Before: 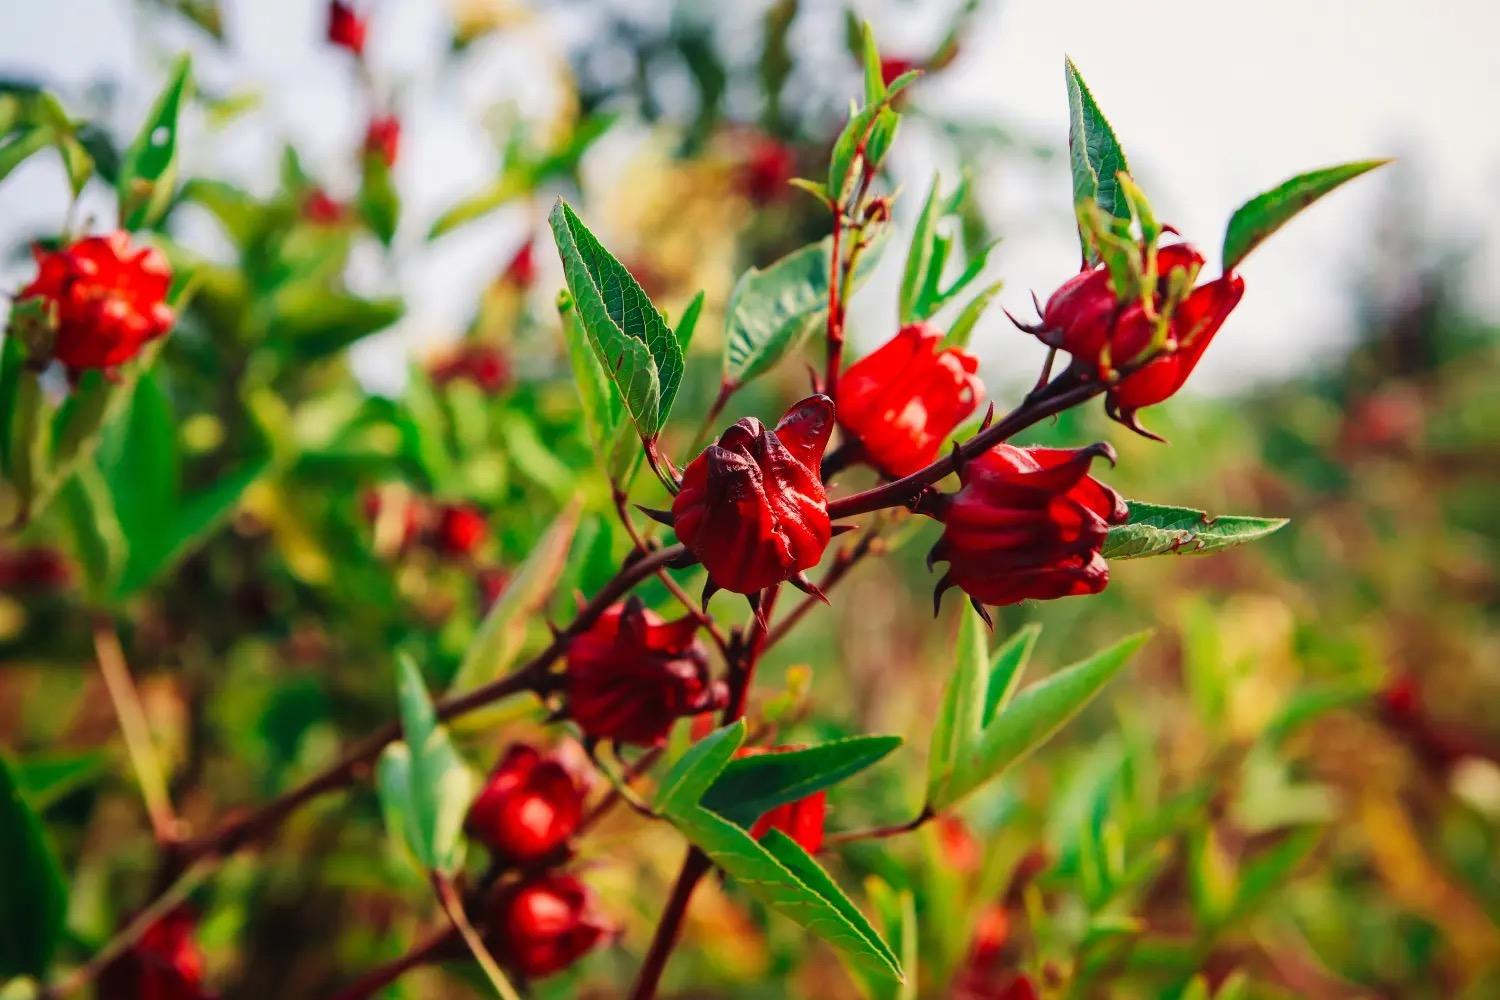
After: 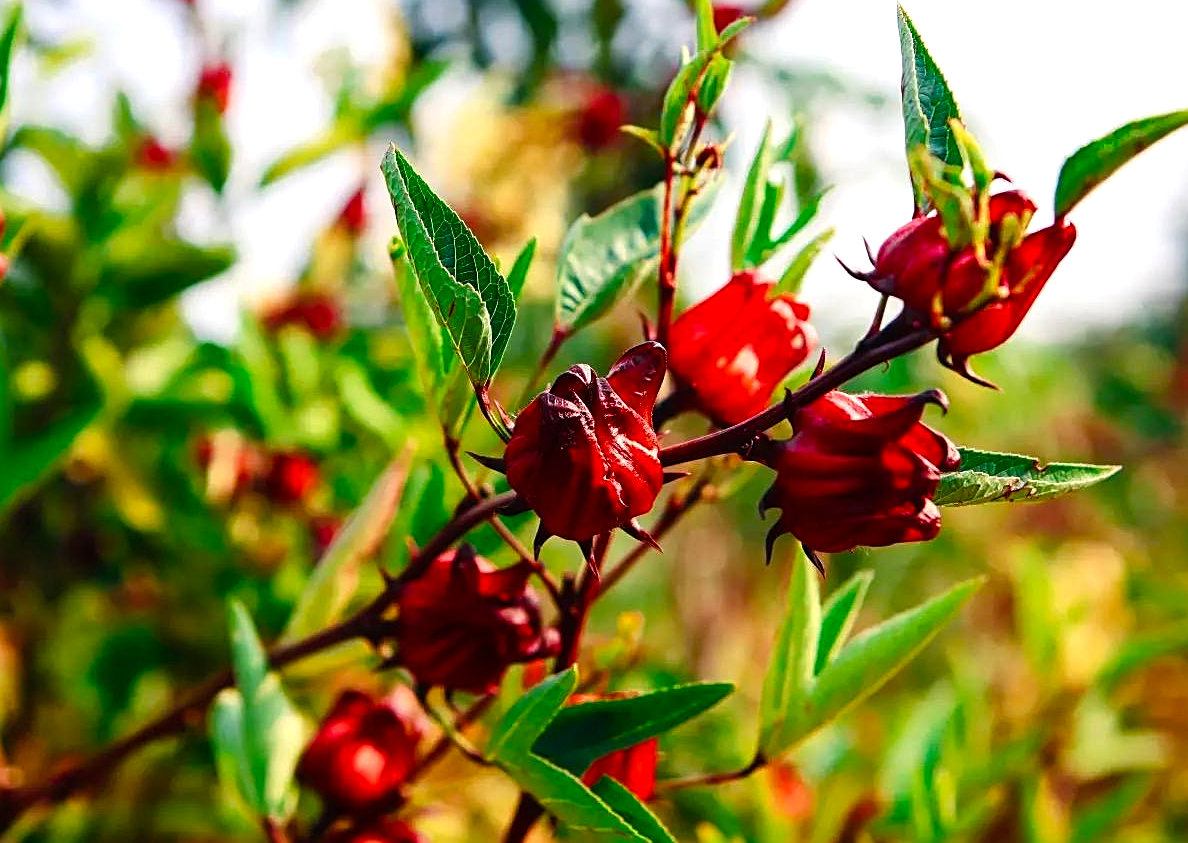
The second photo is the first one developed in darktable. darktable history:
crop: left 11.225%, top 5.381%, right 9.565%, bottom 10.314%
color balance rgb: shadows lift › luminance -20%, power › hue 72.24°, highlights gain › luminance 15%, global offset › hue 171.6°, perceptual saturation grading › global saturation 14.09%, perceptual saturation grading › highlights -25%, perceptual saturation grading › shadows 25%, global vibrance 25%, contrast 10%
sharpen: on, module defaults
